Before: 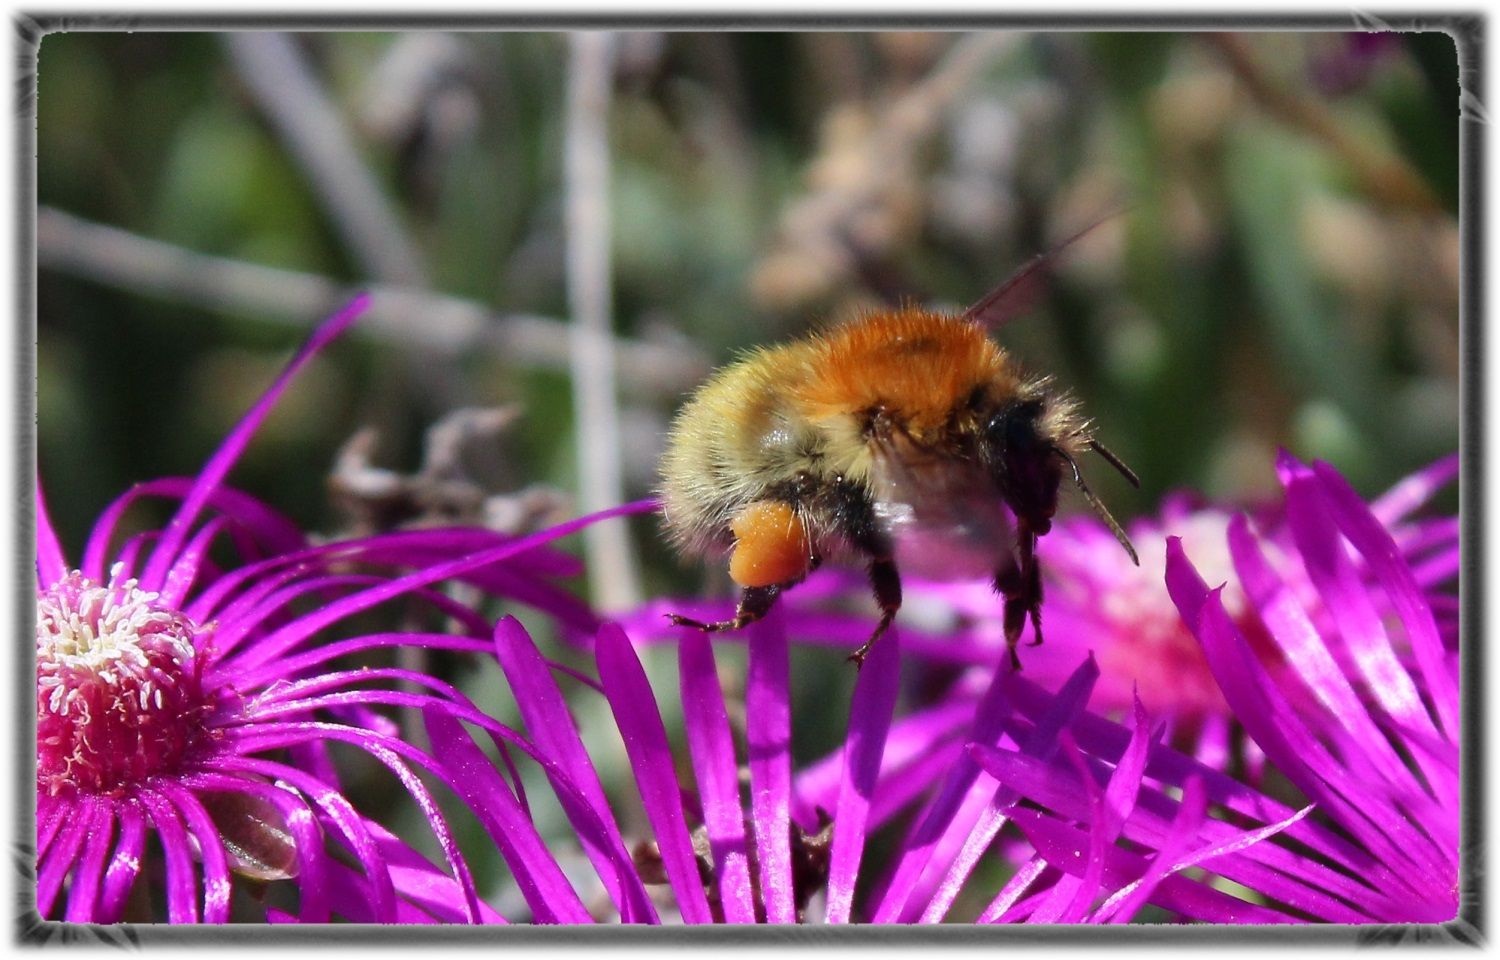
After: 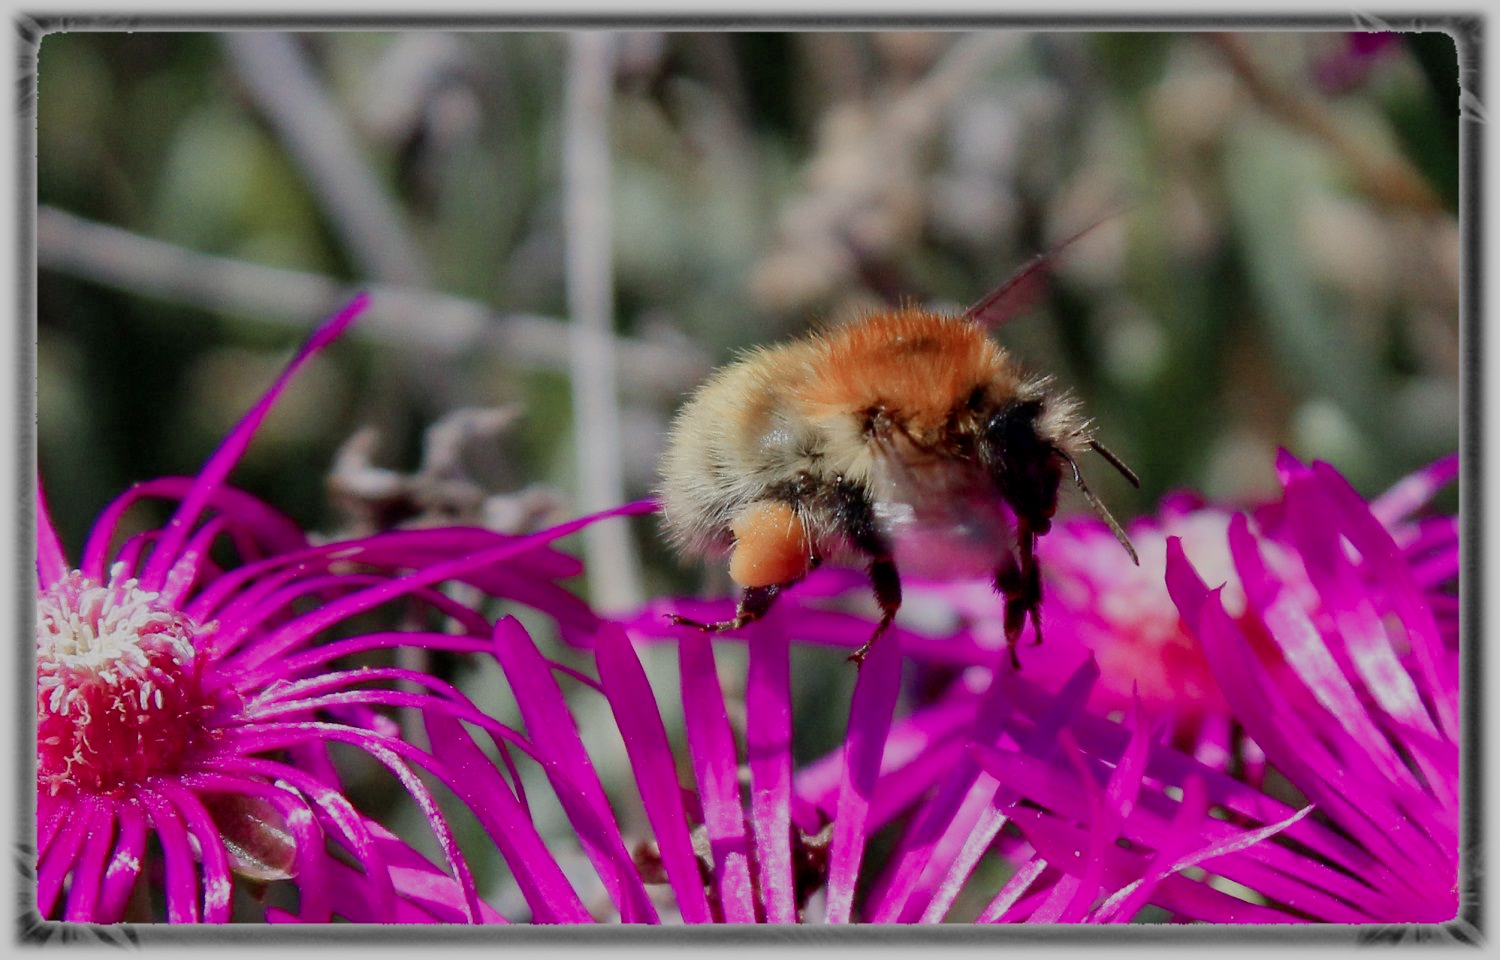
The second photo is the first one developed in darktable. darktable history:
filmic rgb: black relative exposure -8.86 EV, white relative exposure 4.99 EV, target black luminance 0%, hardness 3.78, latitude 66.5%, contrast 0.819, highlights saturation mix 10.22%, shadows ↔ highlights balance 20.4%, add noise in highlights 0, preserve chrominance no, color science v3 (2019), use custom middle-gray values true, iterations of high-quality reconstruction 0, contrast in highlights soft
color zones: curves: ch0 [(0, 0.473) (0.001, 0.473) (0.226, 0.548) (0.4, 0.589) (0.525, 0.54) (0.728, 0.403) (0.999, 0.473) (1, 0.473)]; ch1 [(0, 0.619) (0.001, 0.619) (0.234, 0.388) (0.4, 0.372) (0.528, 0.422) (0.732, 0.53) (0.999, 0.619) (1, 0.619)]; ch2 [(0, 0.547) (0.001, 0.547) (0.226, 0.45) (0.4, 0.525) (0.525, 0.585) (0.8, 0.511) (0.999, 0.547) (1, 0.547)]
